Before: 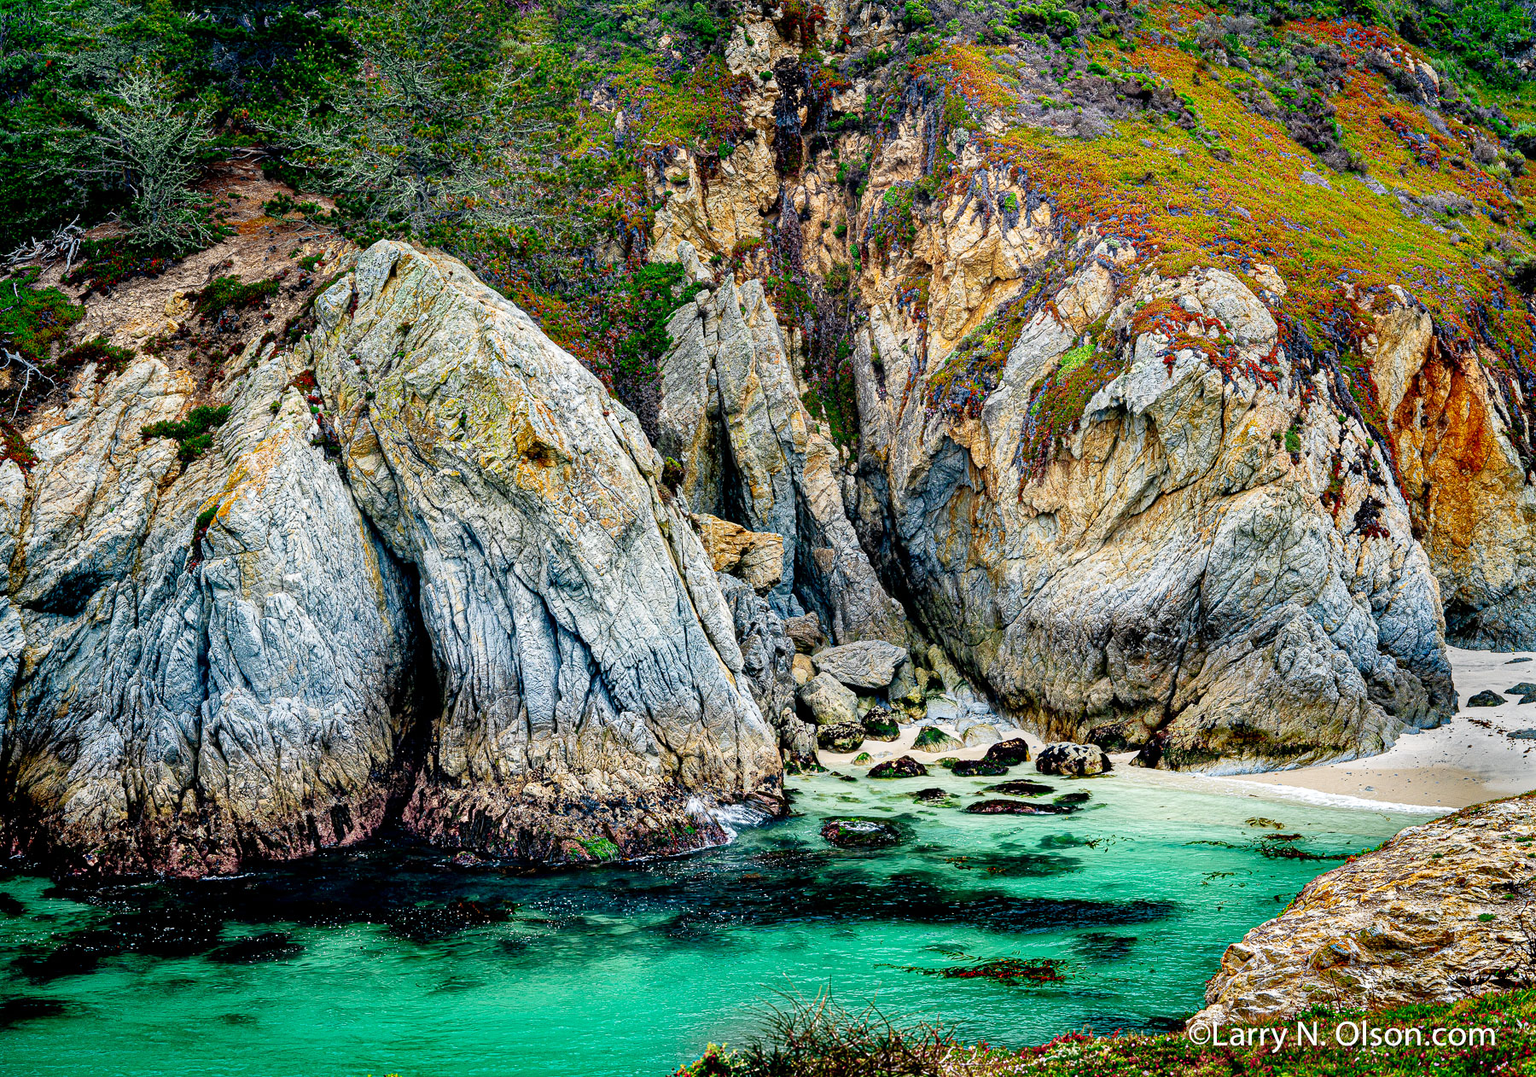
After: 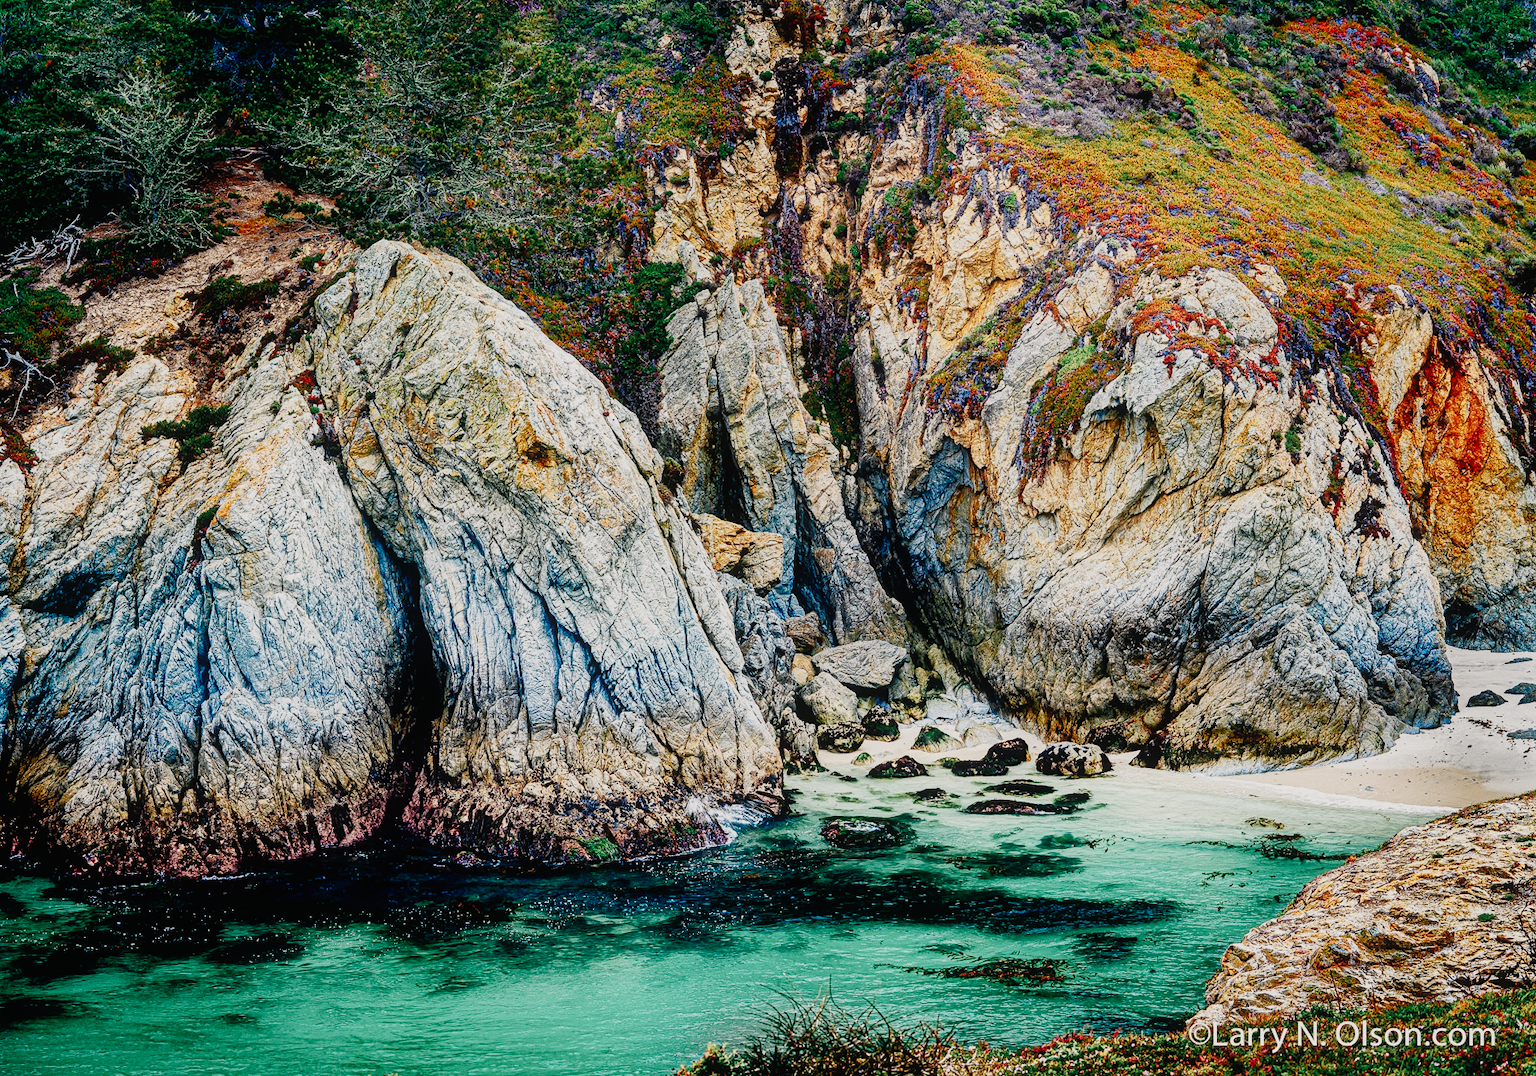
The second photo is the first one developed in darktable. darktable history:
contrast equalizer "soft": y [[0.5, 0.5, 0.468, 0.5, 0.5, 0.5], [0.5 ×6], [0.5 ×6], [0 ×6], [0 ×6]]
color equalizer "creative | pacific": saturation › orange 1.03, saturation › yellow 0.883, saturation › green 0.883, saturation › blue 1.08, saturation › magenta 1.05, hue › orange -4.88, hue › green 8.78, brightness › red 1.06, brightness › orange 1.08, brightness › yellow 0.916, brightness › green 0.916, brightness › cyan 1.04, brightness › blue 1.12, brightness › magenta 1.07
diffuse or sharpen "bloom 10%": radius span 32, 1st order speed 50%, 2nd order speed 50%, 3rd order speed 50%, 4th order speed 50% | blend: blend mode normal, opacity 10%; mask: uniform (no mask)
rgb primaries "creative|atlantic": red hue -0.035, red purity 0.95, green hue 0.087, green purity 1.05, blue hue -0.087, blue purity 1.1
sigmoid: contrast 1.7, skew -0.1, preserve hue 0%, red attenuation 0.1, red rotation 0.035, green attenuation 0.1, green rotation -0.017, blue attenuation 0.15, blue rotation -0.052, base primaries Rec2020
color balance rgb "creative|atlantic": shadows lift › chroma 2%, shadows lift › hue 250°, power › hue 326.4°, highlights gain › chroma 2%, highlights gain › hue 64.8°, global offset › luminance 0.5%, global offset › hue 58.8°, perceptual saturation grading › highlights -25%, perceptual saturation grading › shadows 30%, global vibrance 15%
